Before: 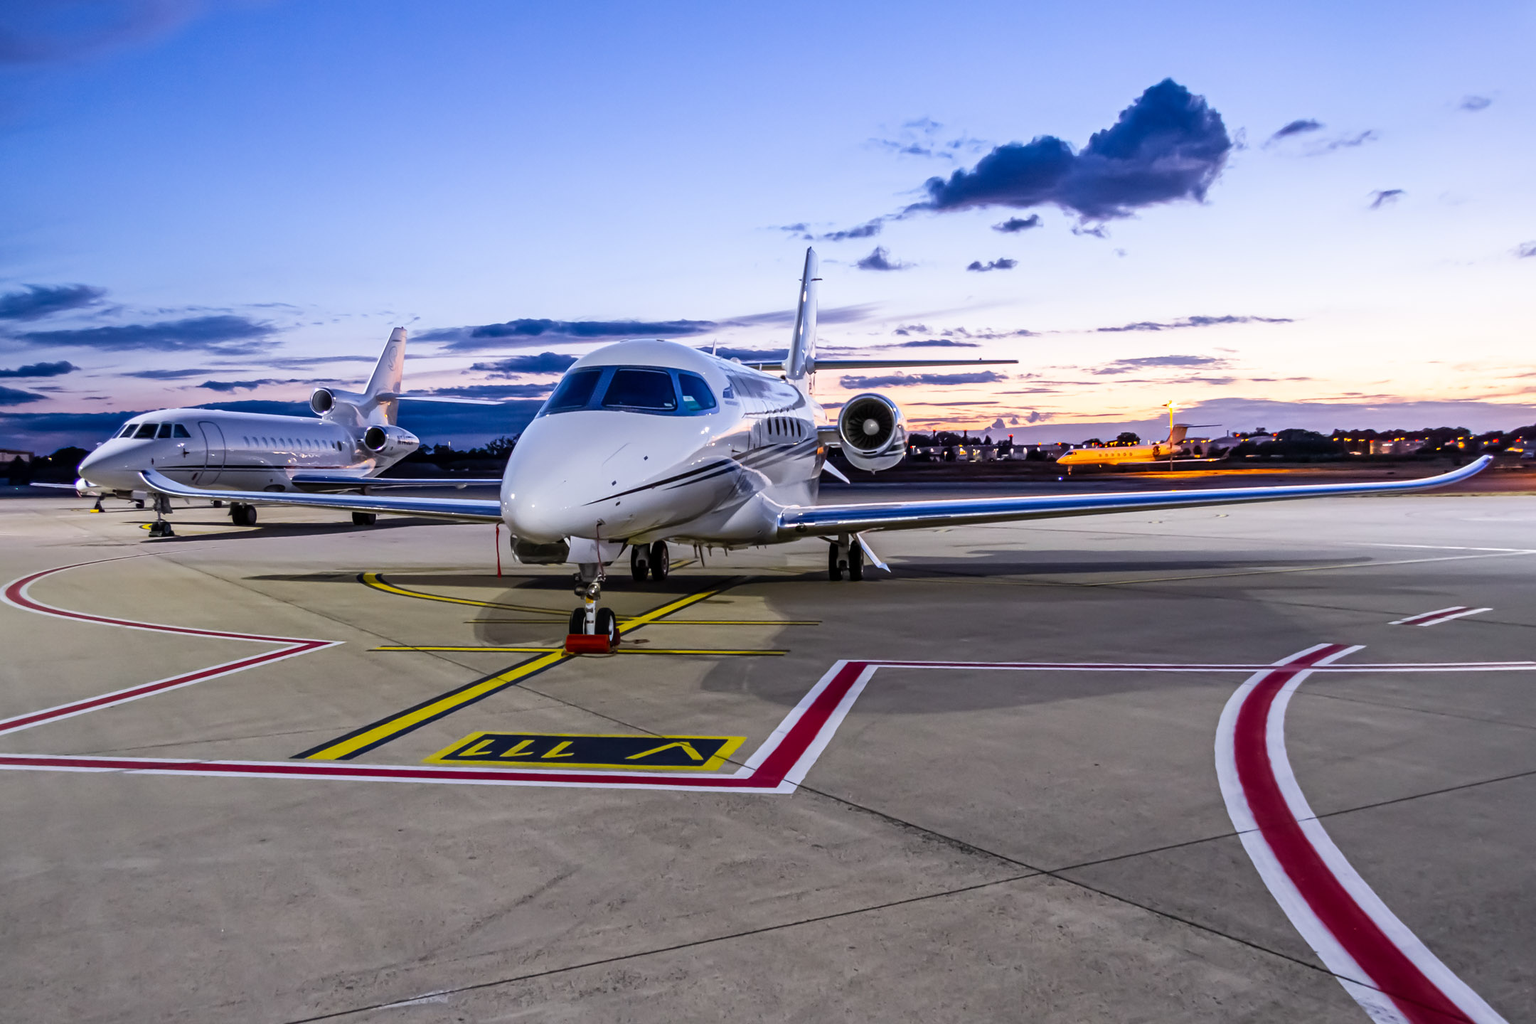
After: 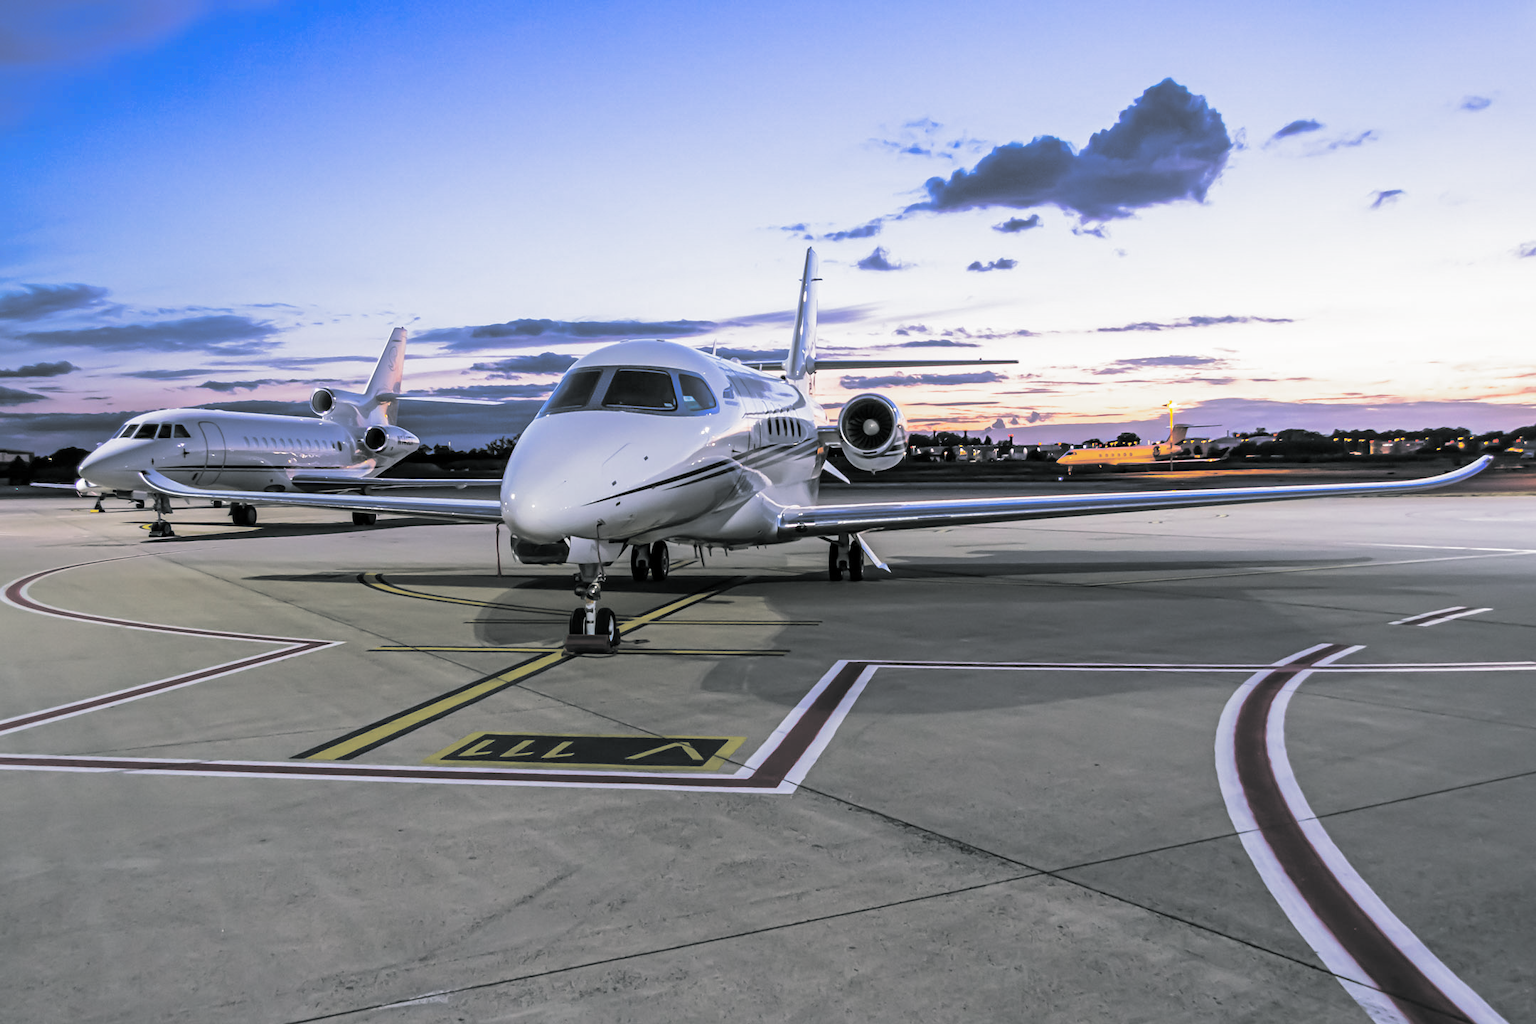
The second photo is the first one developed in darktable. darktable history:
color balance rgb: perceptual saturation grading › global saturation 35%, perceptual saturation grading › highlights -30%, perceptual saturation grading › shadows 35%, perceptual brilliance grading › global brilliance 3%, perceptual brilliance grading › highlights -3%, perceptual brilliance grading › shadows 3%
split-toning: shadows › hue 190.8°, shadows › saturation 0.05, highlights › hue 54°, highlights › saturation 0.05, compress 0%
